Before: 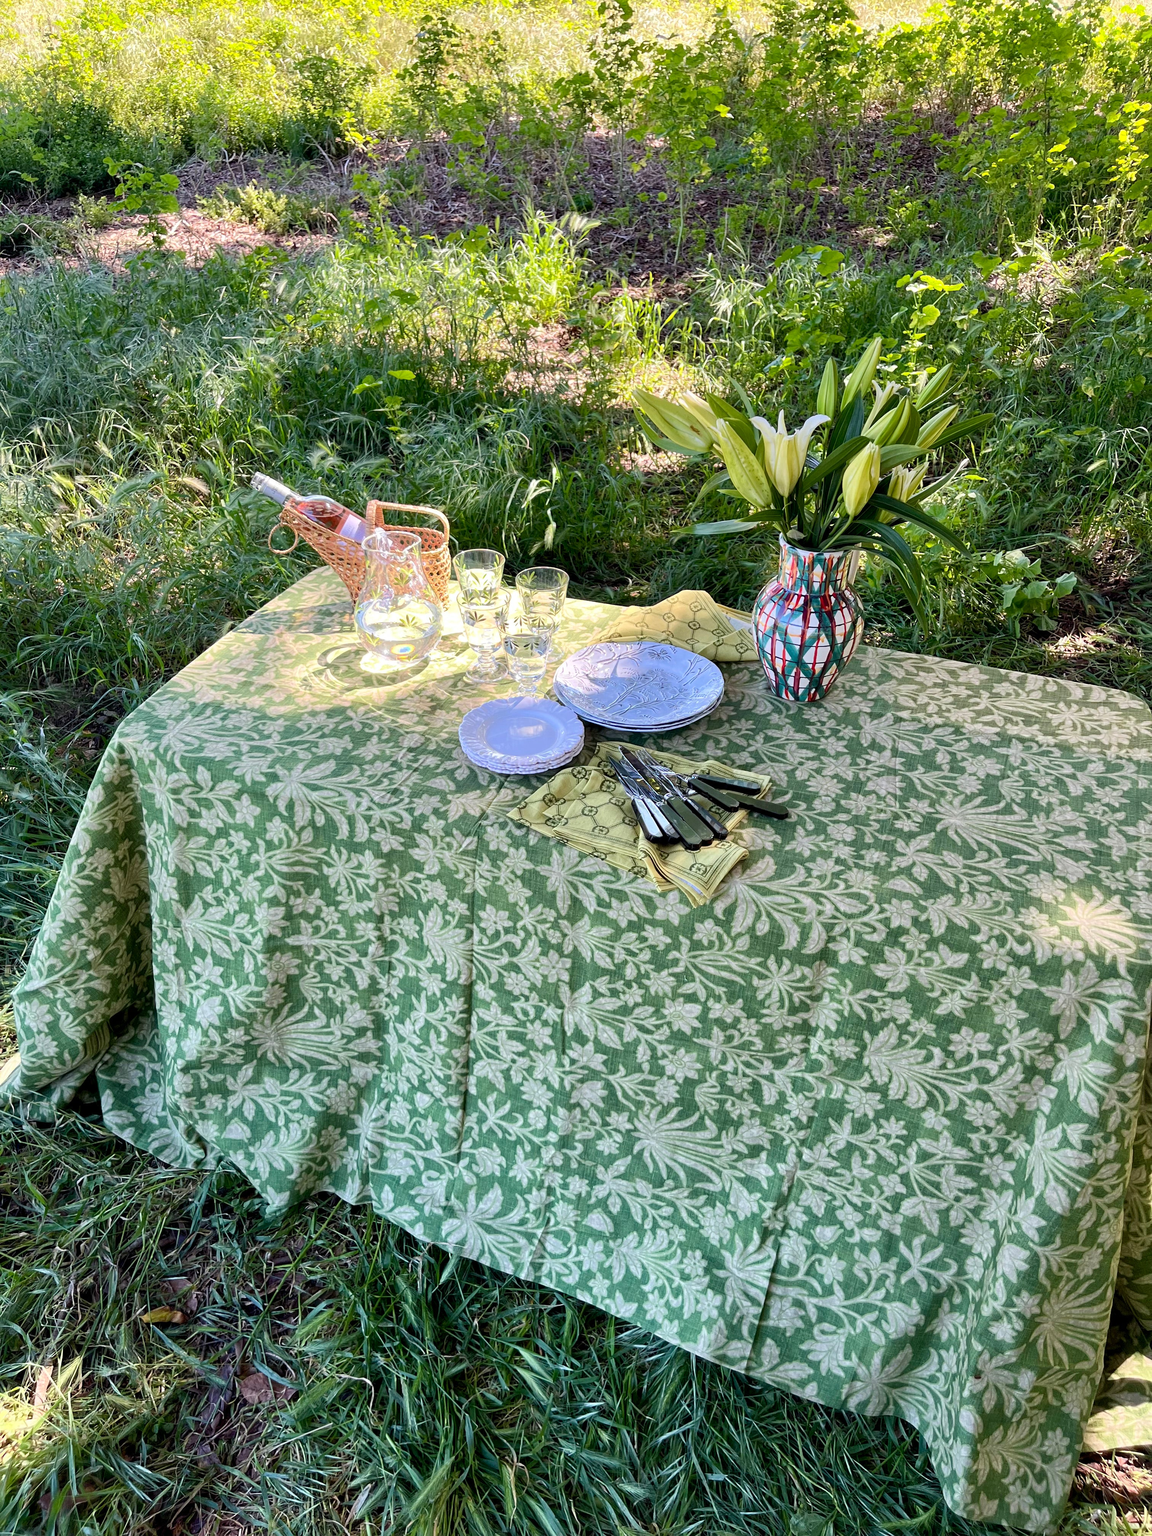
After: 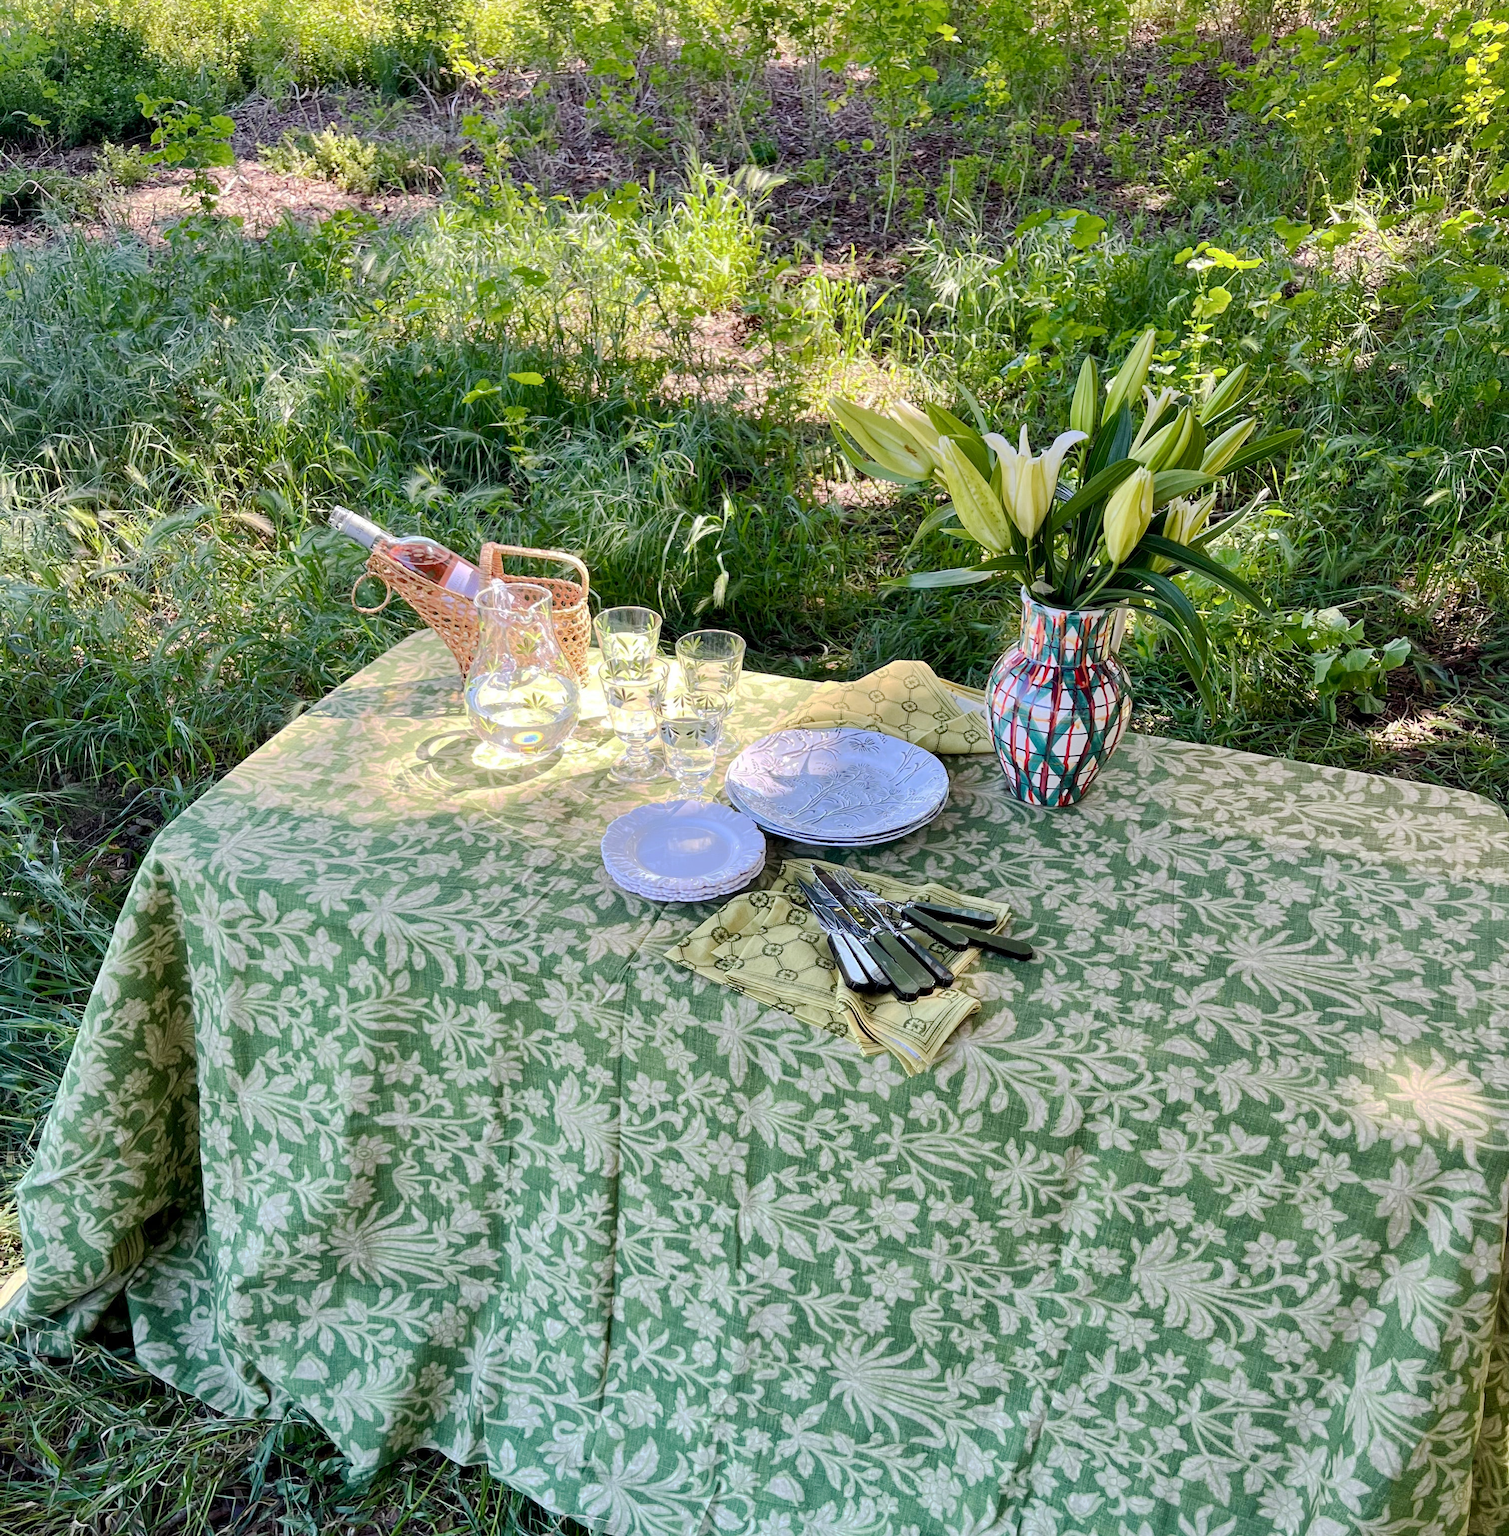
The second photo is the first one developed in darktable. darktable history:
base curve: curves: ch0 [(0, 0) (0.235, 0.266) (0.503, 0.496) (0.786, 0.72) (1, 1)], preserve colors none
crop: top 5.624%, bottom 18.035%
